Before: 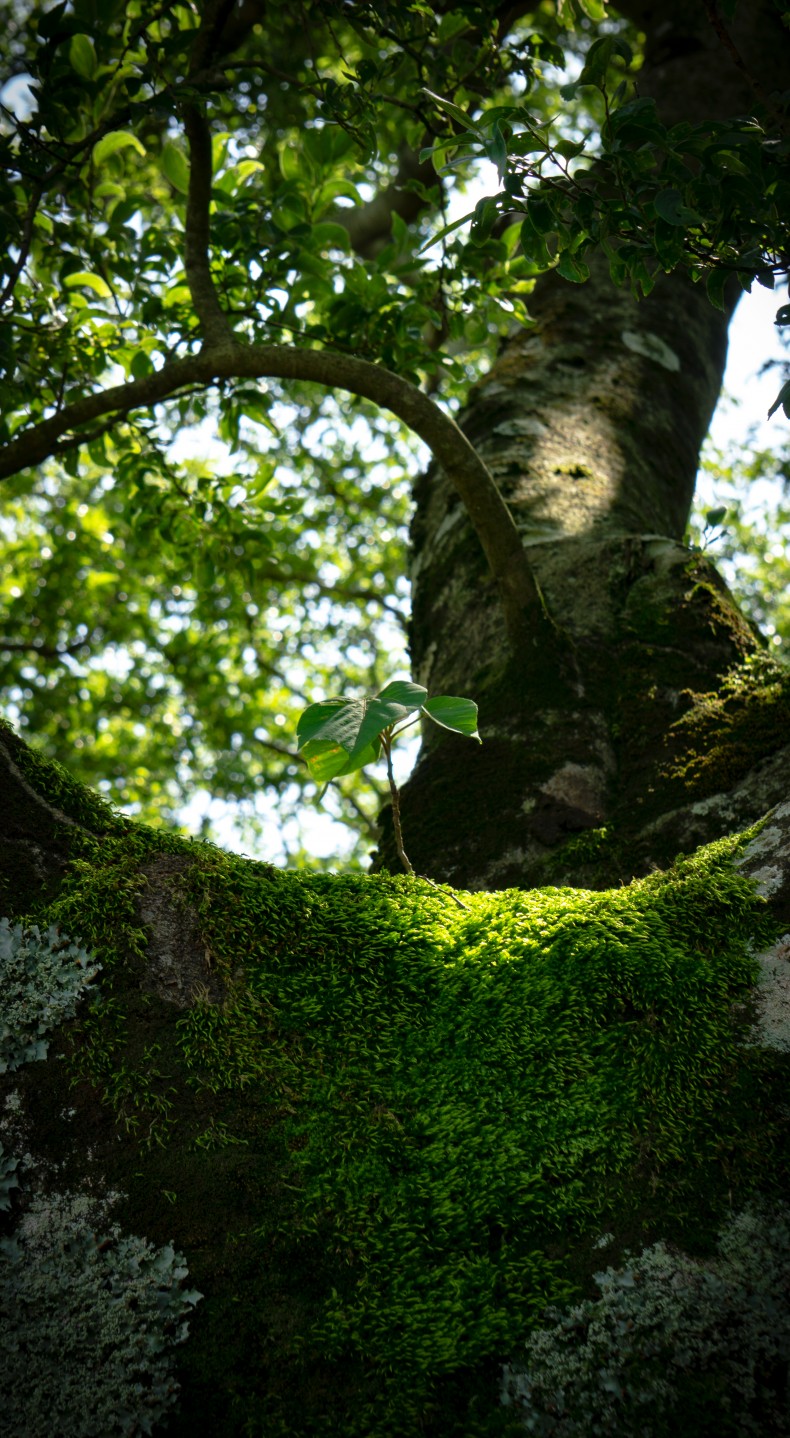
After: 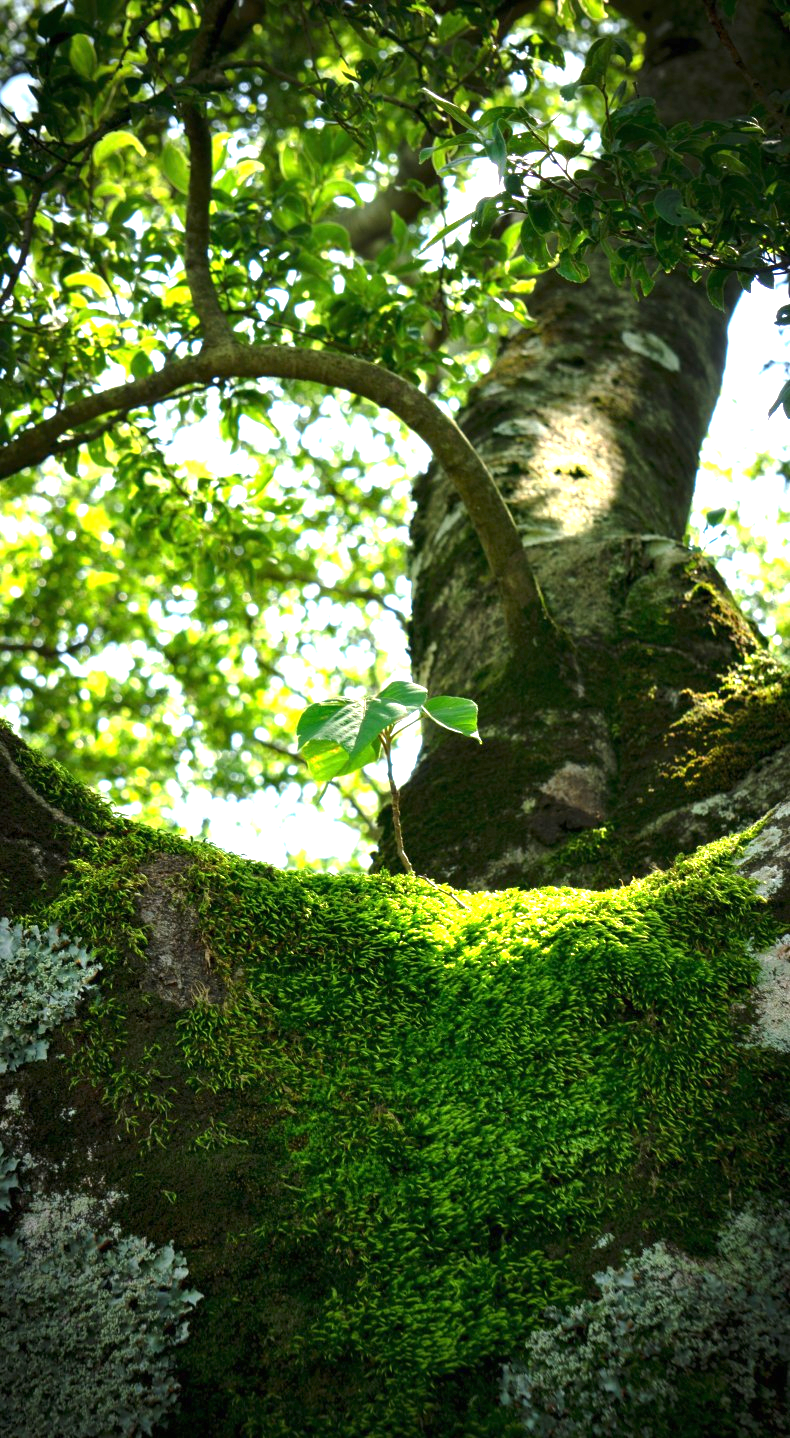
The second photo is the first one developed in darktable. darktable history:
exposure: black level correction 0, exposure 1.592 EV, compensate exposure bias true, compensate highlight preservation false
